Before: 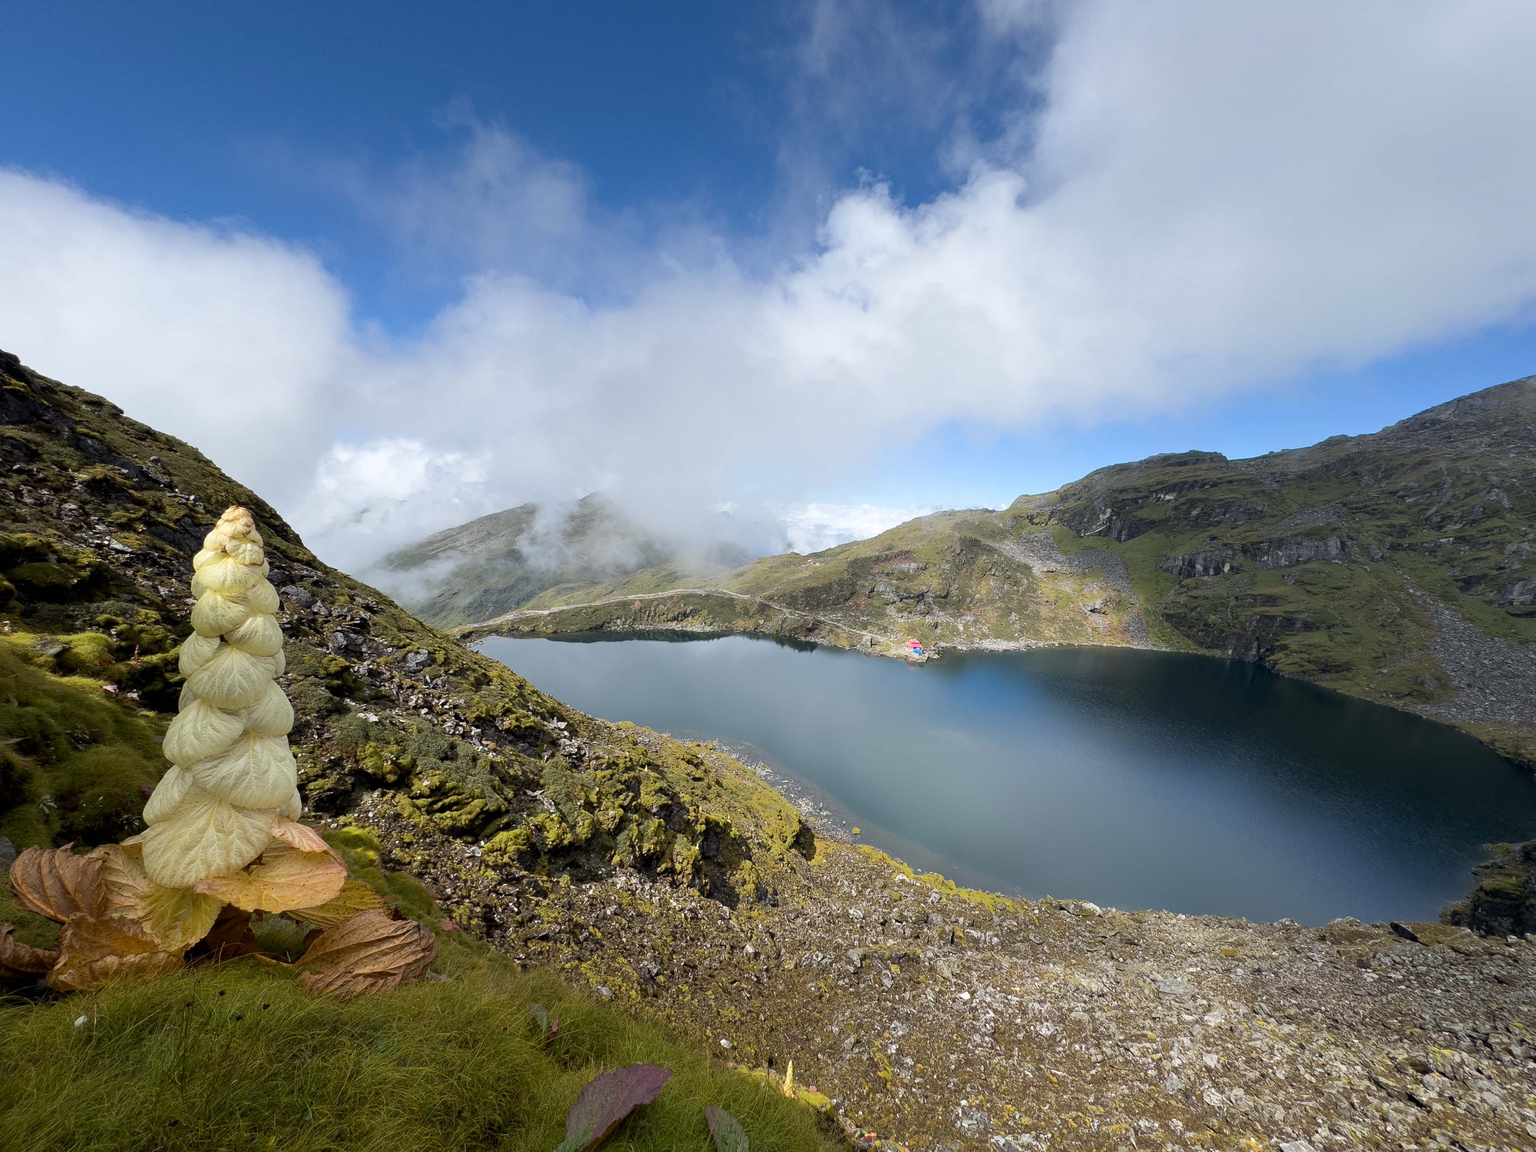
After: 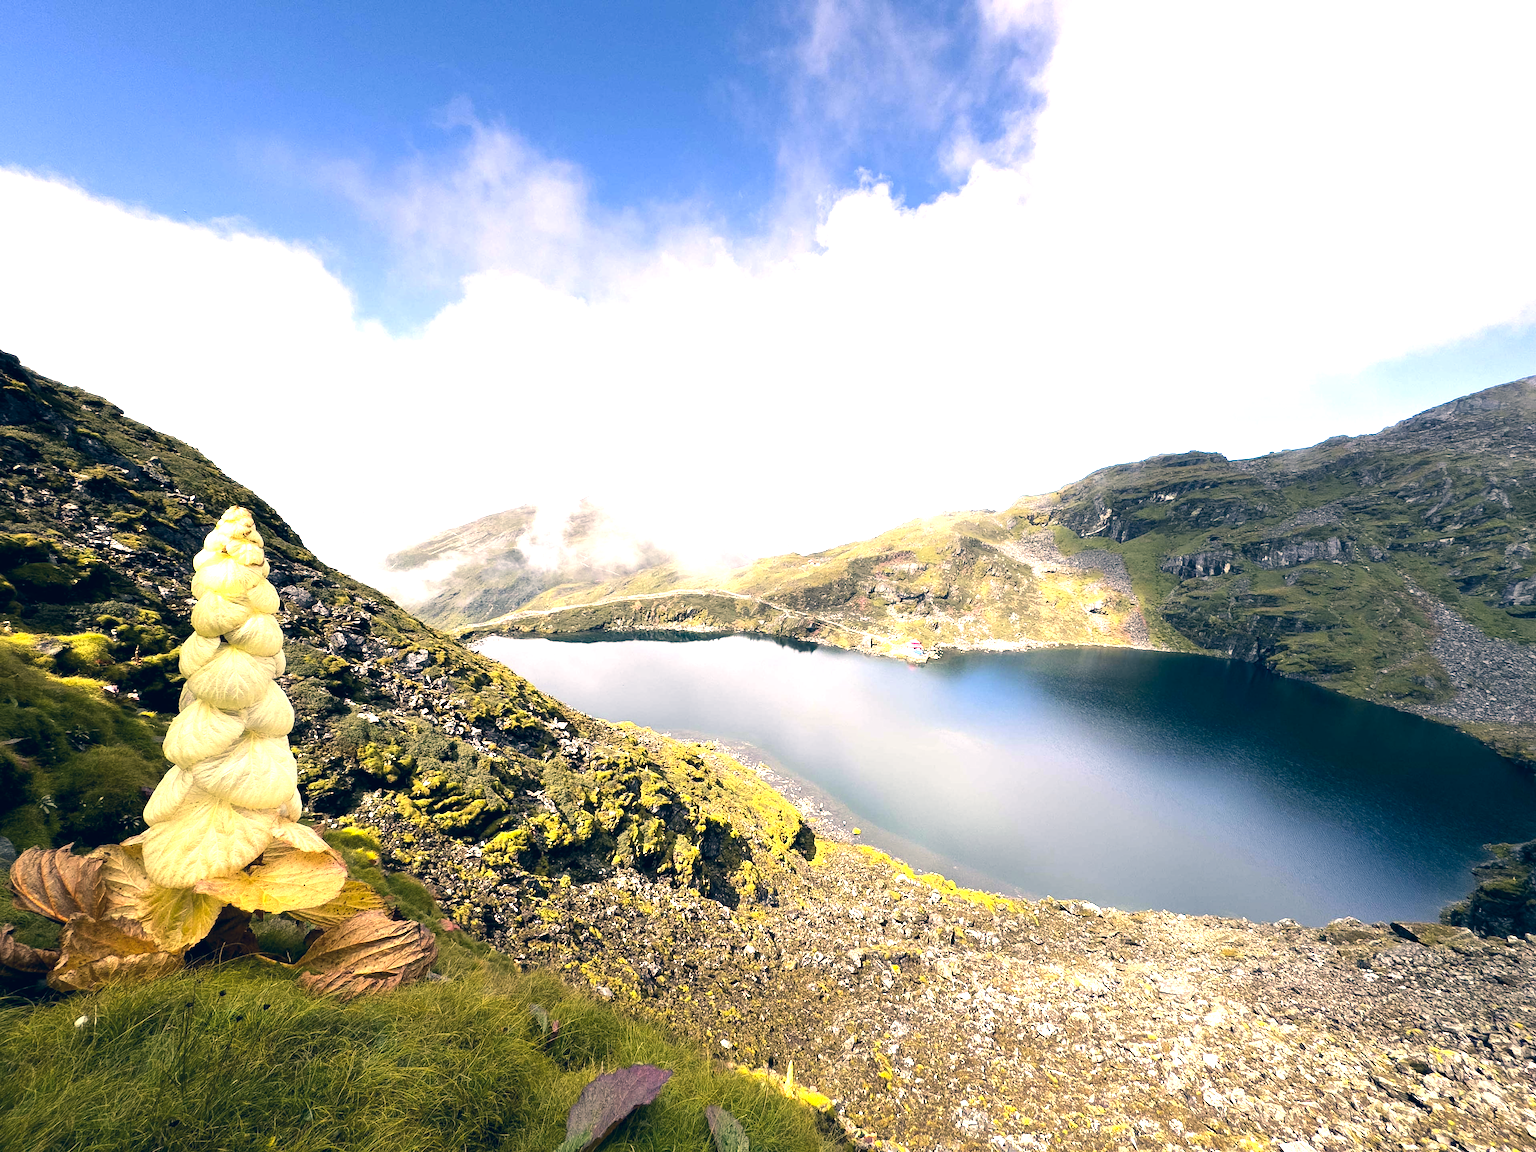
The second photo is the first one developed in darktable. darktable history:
color correction: highlights a* 10.32, highlights b* 14.66, shadows a* -9.59, shadows b* -15.02
tone equalizer: -8 EV -0.75 EV, -7 EV -0.7 EV, -6 EV -0.6 EV, -5 EV -0.4 EV, -3 EV 0.4 EV, -2 EV 0.6 EV, -1 EV 0.7 EV, +0 EV 0.75 EV, edges refinement/feathering 500, mask exposure compensation -1.57 EV, preserve details no
exposure: black level correction 0, exposure 0.9 EV, compensate highlight preservation false
